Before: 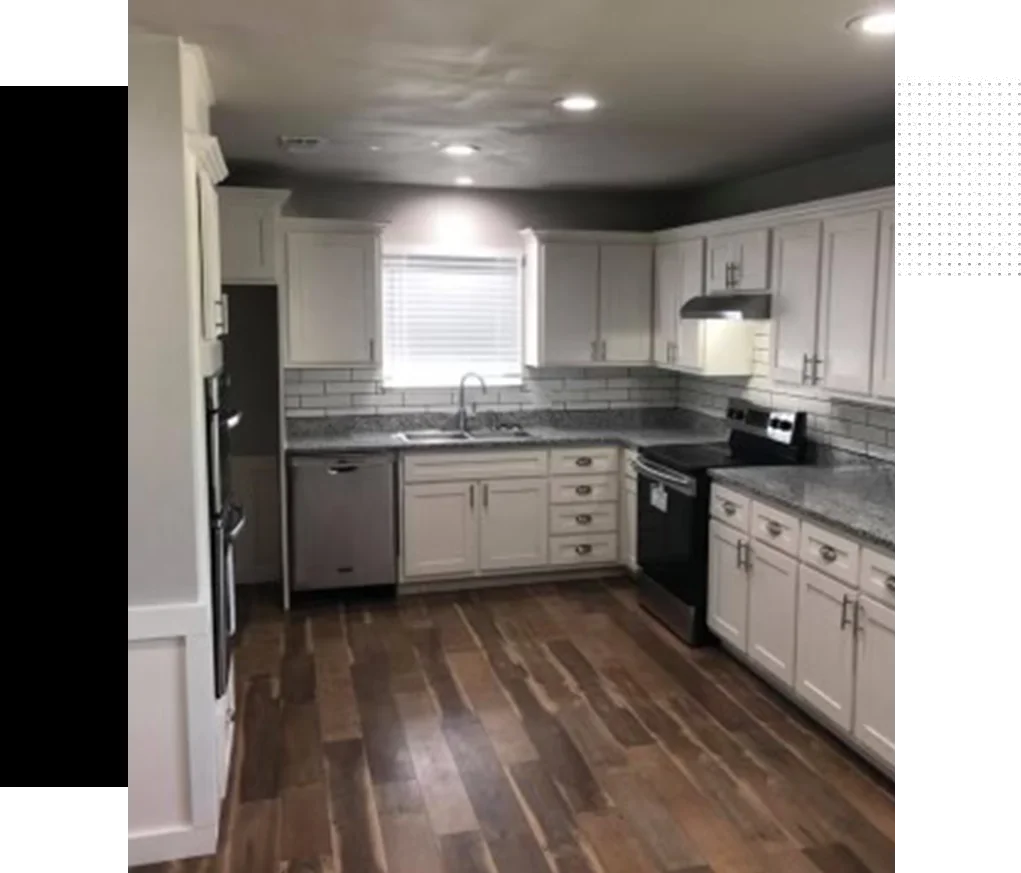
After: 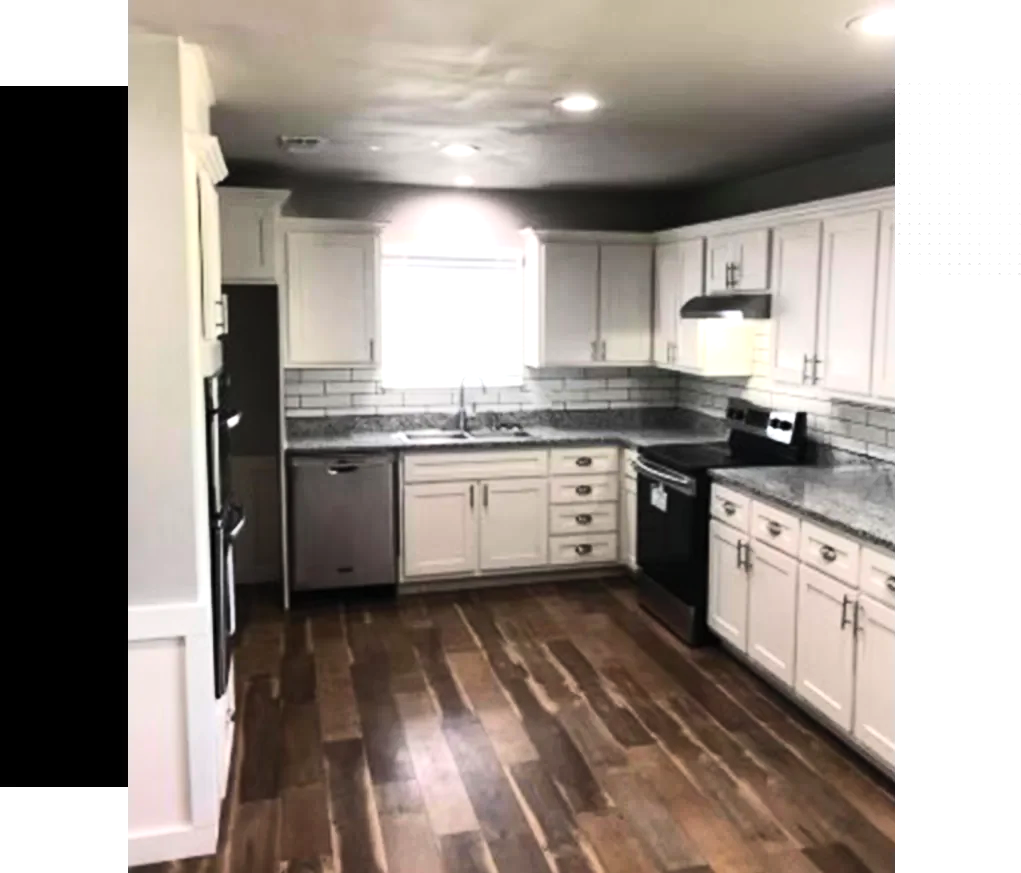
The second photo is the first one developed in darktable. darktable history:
tone equalizer: -8 EV -0.75 EV, -7 EV -0.7 EV, -6 EV -0.6 EV, -5 EV -0.4 EV, -3 EV 0.4 EV, -2 EV 0.6 EV, -1 EV 0.7 EV, +0 EV 0.75 EV, edges refinement/feathering 500, mask exposure compensation -1.57 EV, preserve details no
contrast brightness saturation: contrast 0.2, brightness 0.16, saturation 0.22
shadows and highlights: shadows -70, highlights 35, soften with gaussian
